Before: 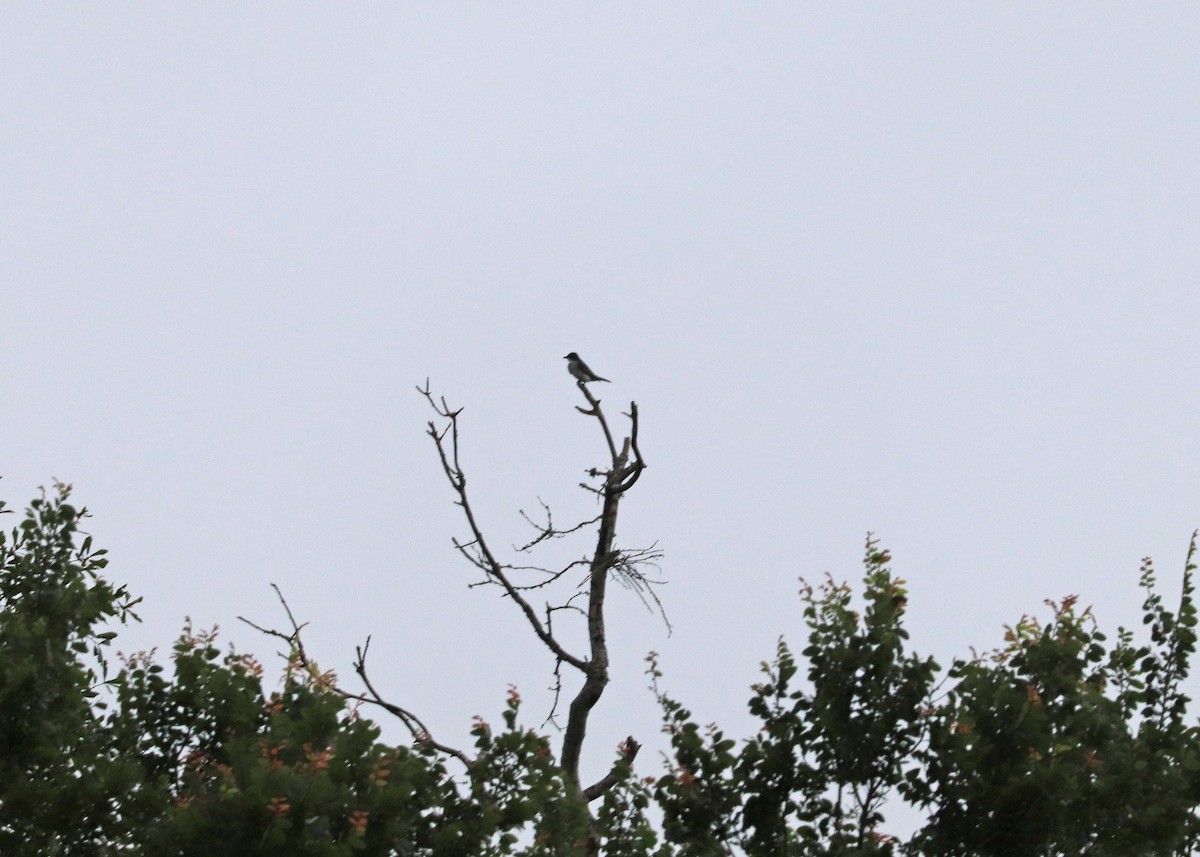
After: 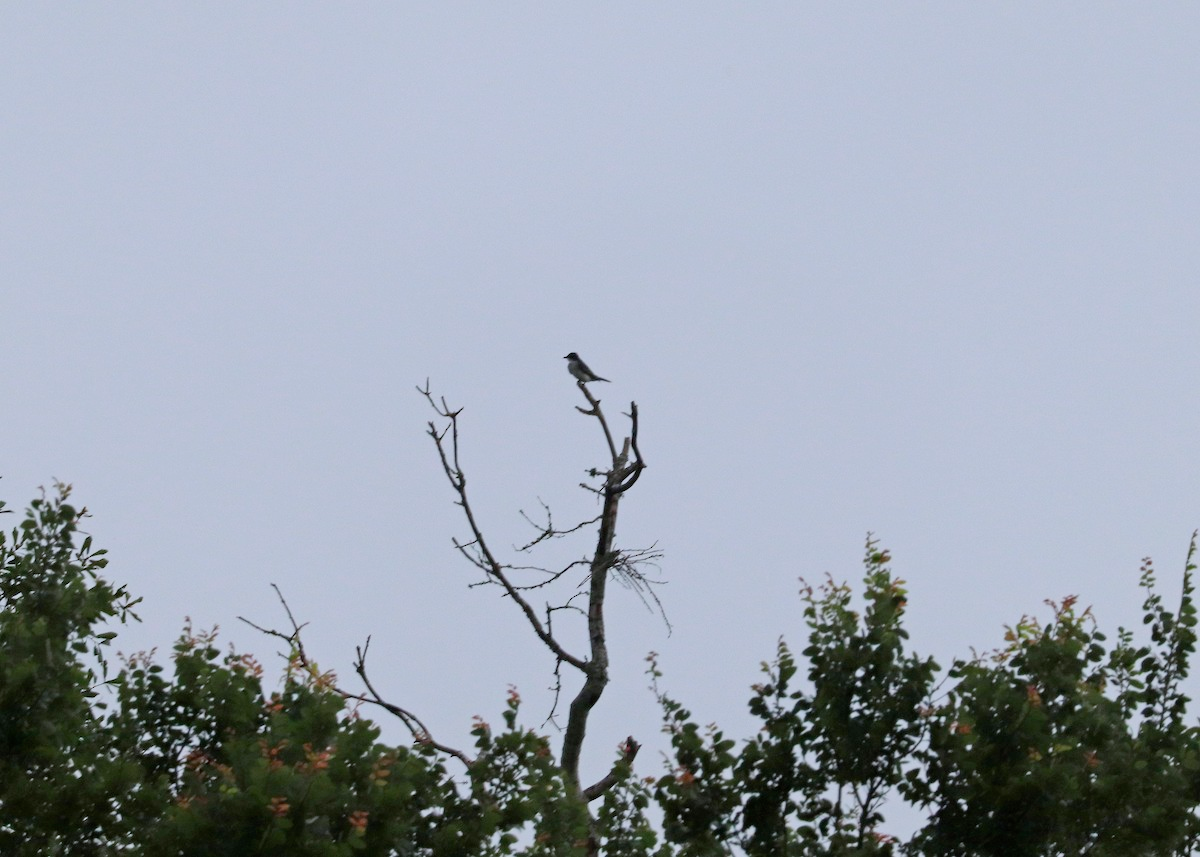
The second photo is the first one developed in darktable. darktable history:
filmic rgb: black relative exposure -16 EV, threshold -0.33 EV, transition 3.19 EV, structure ↔ texture 100%, target black luminance 0%, hardness 7.57, latitude 72.96%, contrast 0.908, highlights saturation mix 10%, shadows ↔ highlights balance -0.38%, add noise in highlights 0, preserve chrominance no, color science v4 (2020), iterations of high-quality reconstruction 10, enable highlight reconstruction true
white balance: red 0.974, blue 1.044
